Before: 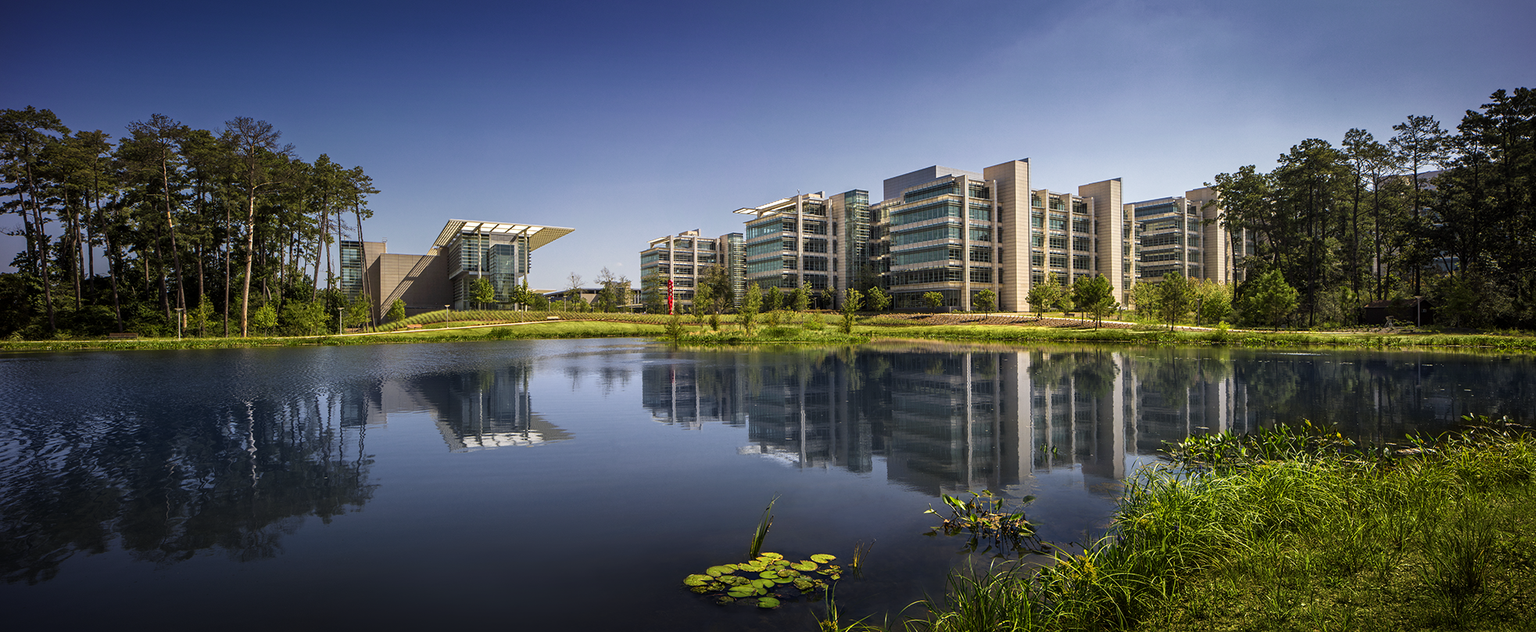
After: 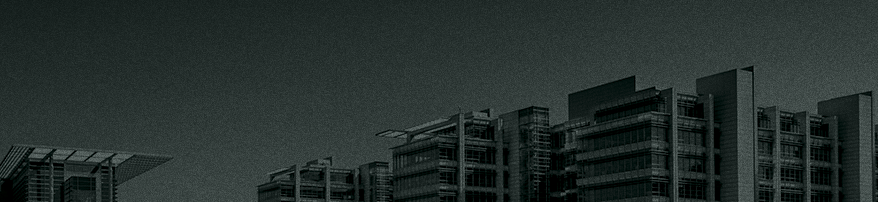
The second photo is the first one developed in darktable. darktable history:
crop: left 28.64%, top 16.832%, right 26.637%, bottom 58.055%
colorize: hue 90°, saturation 19%, lightness 1.59%, version 1
grain: coarseness 9.61 ISO, strength 35.62%
shadows and highlights: low approximation 0.01, soften with gaussian
